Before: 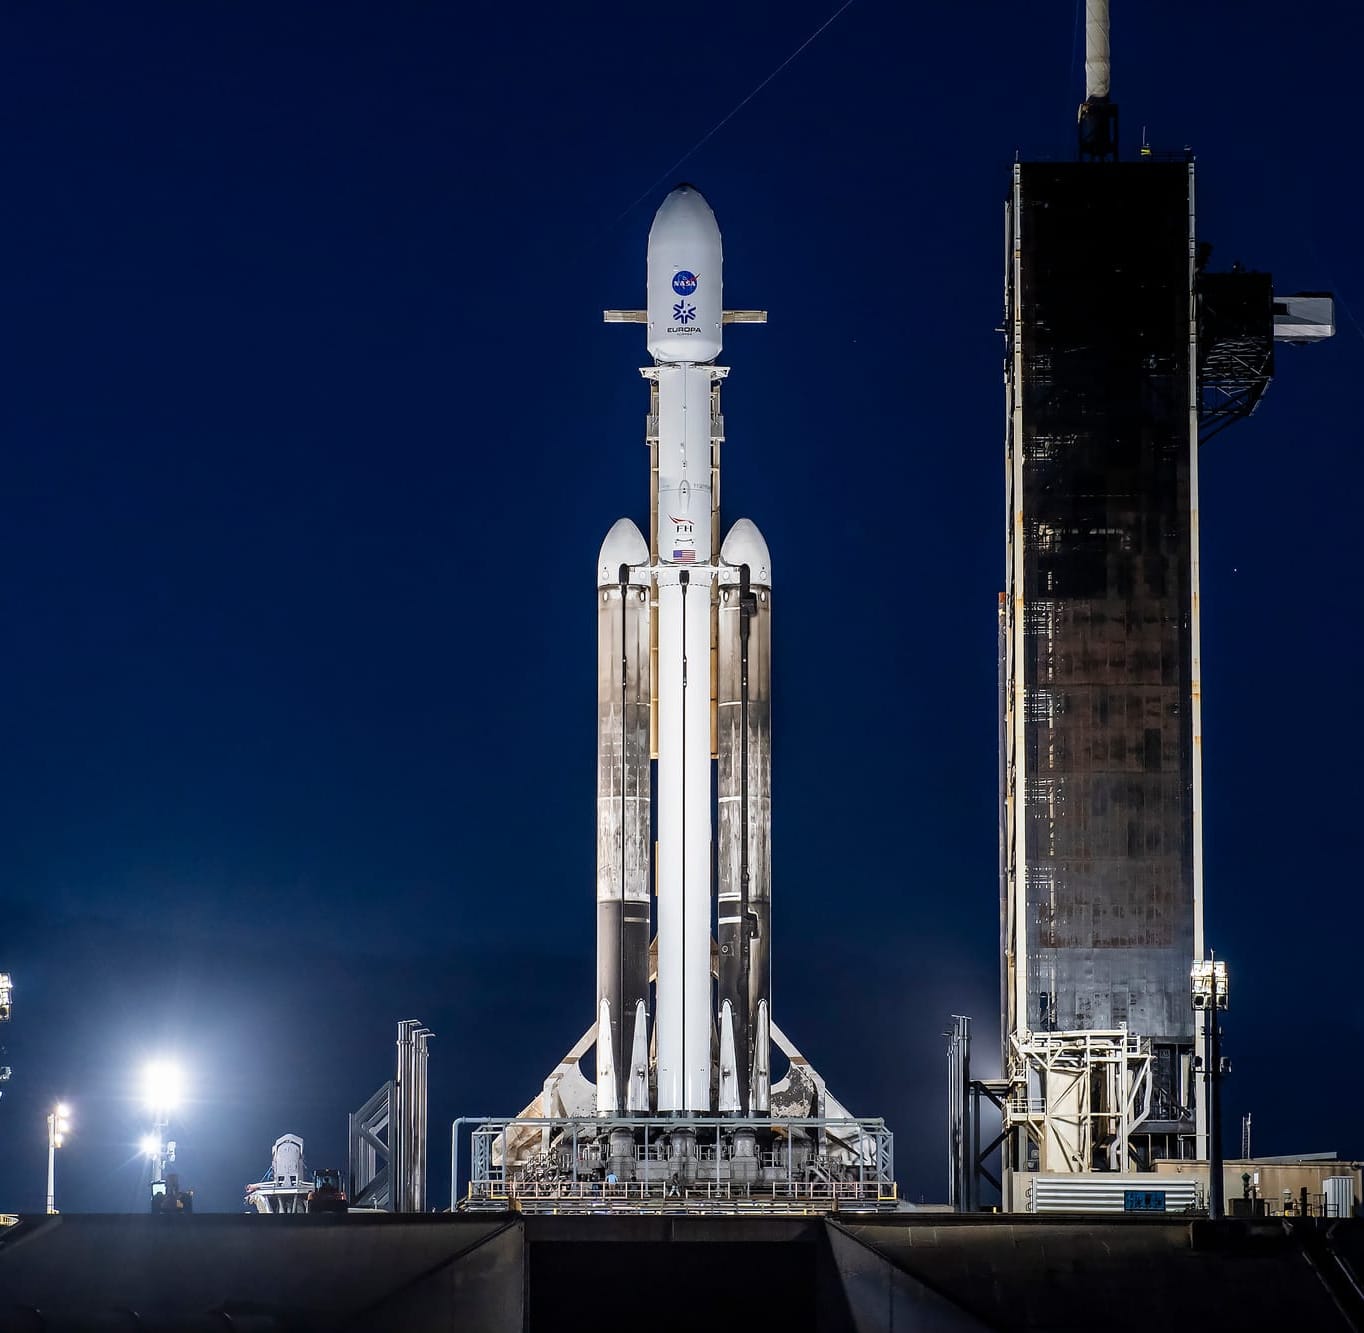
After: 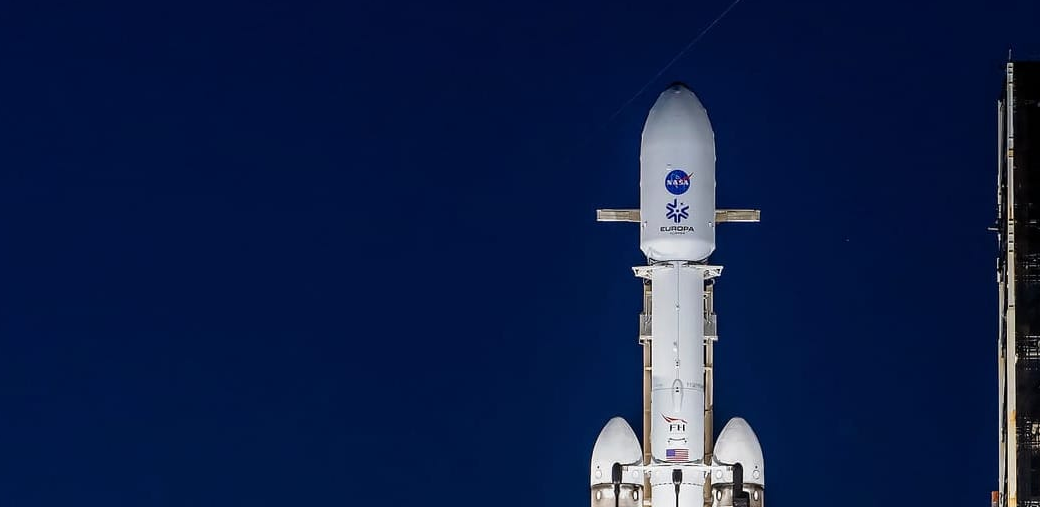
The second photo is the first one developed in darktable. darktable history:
tone equalizer: on, module defaults
crop: left 0.579%, top 7.627%, right 23.167%, bottom 54.275%
